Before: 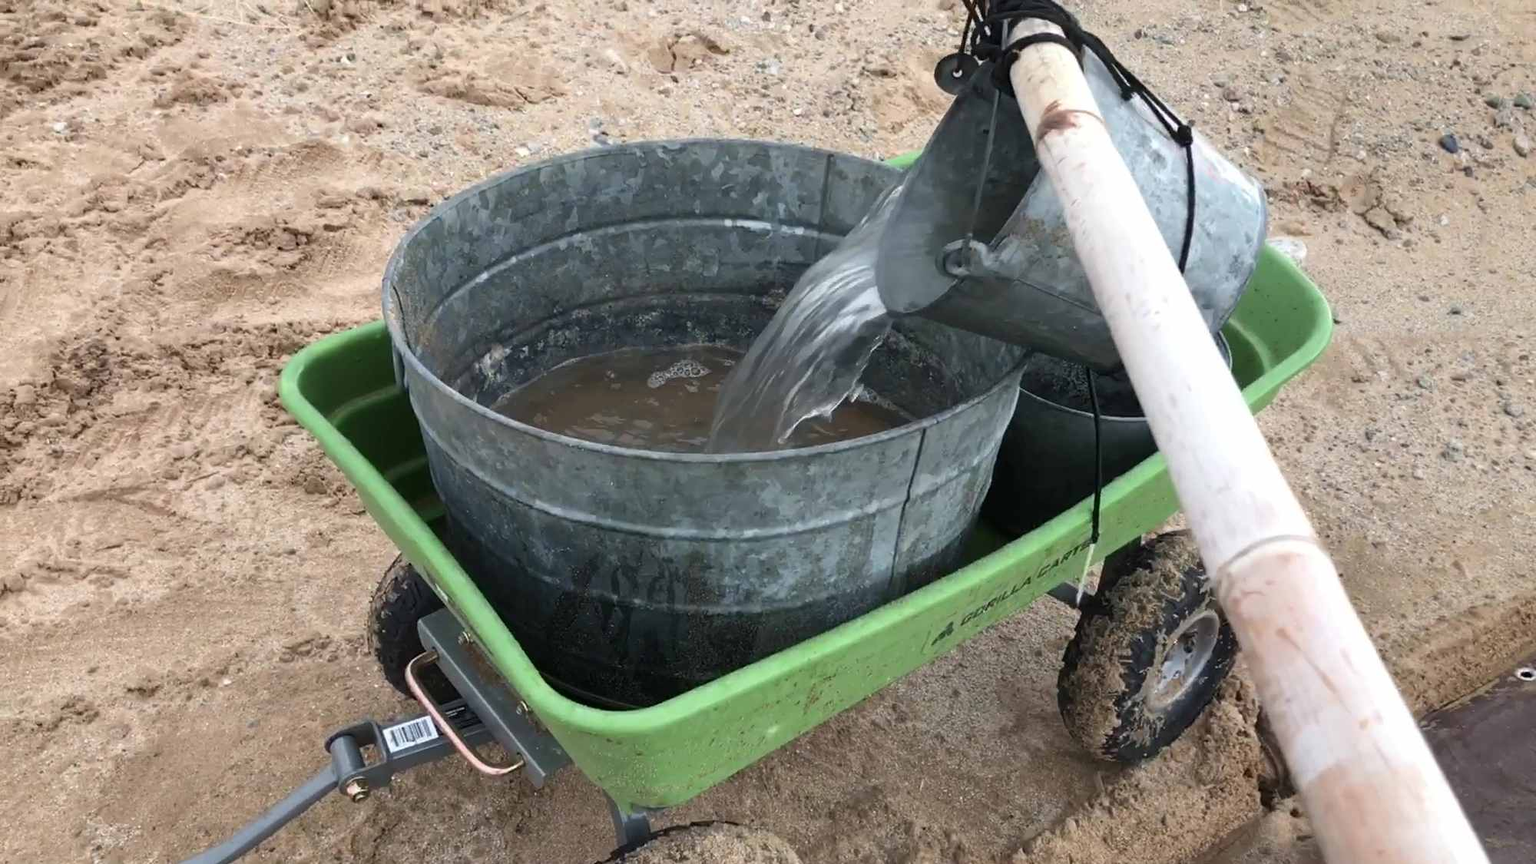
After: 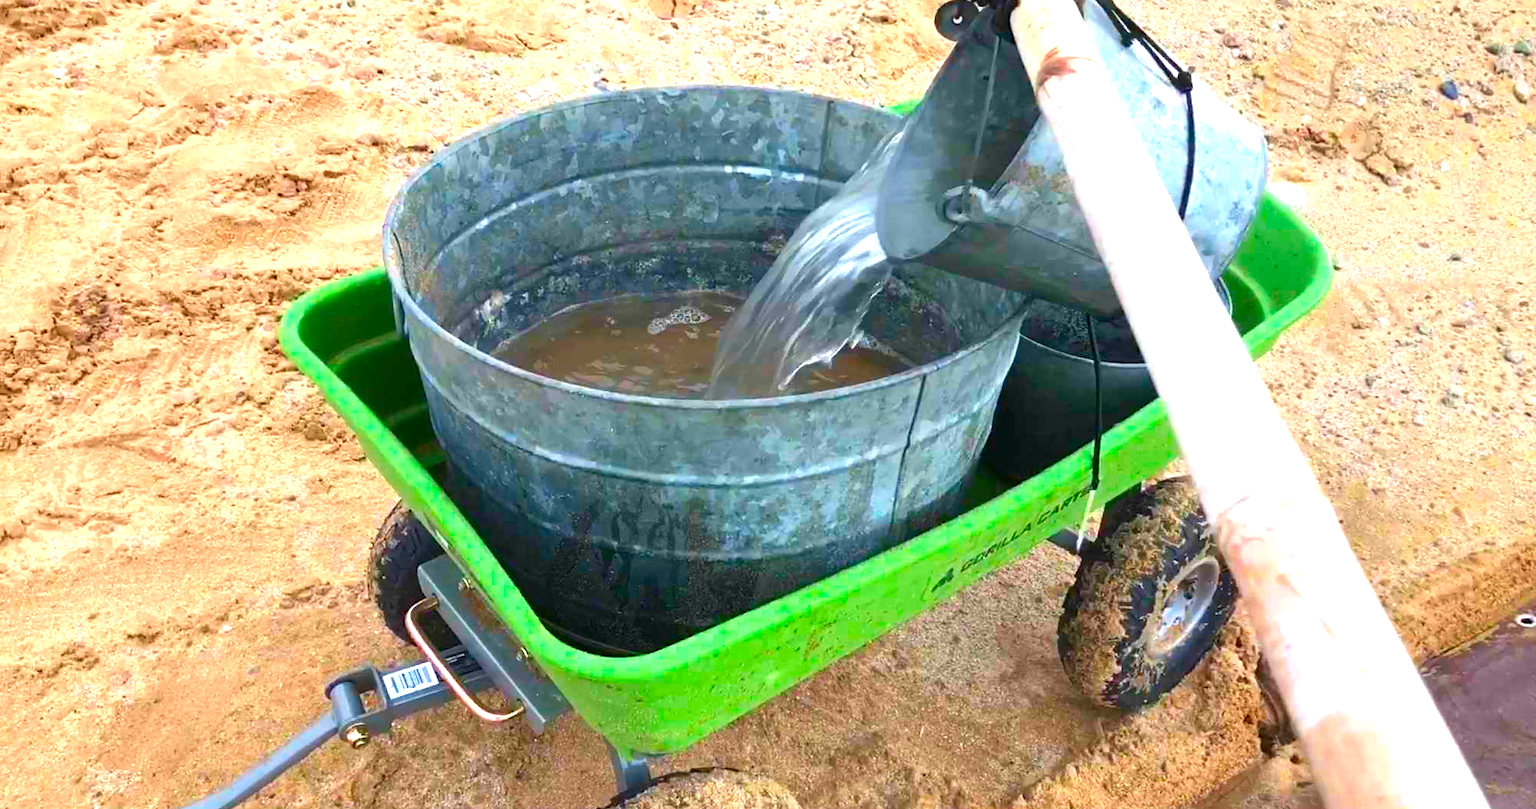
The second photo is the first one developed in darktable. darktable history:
exposure: exposure 0.95 EV, compensate highlight preservation false
color correction: saturation 2.15
crop and rotate: top 6.25%
